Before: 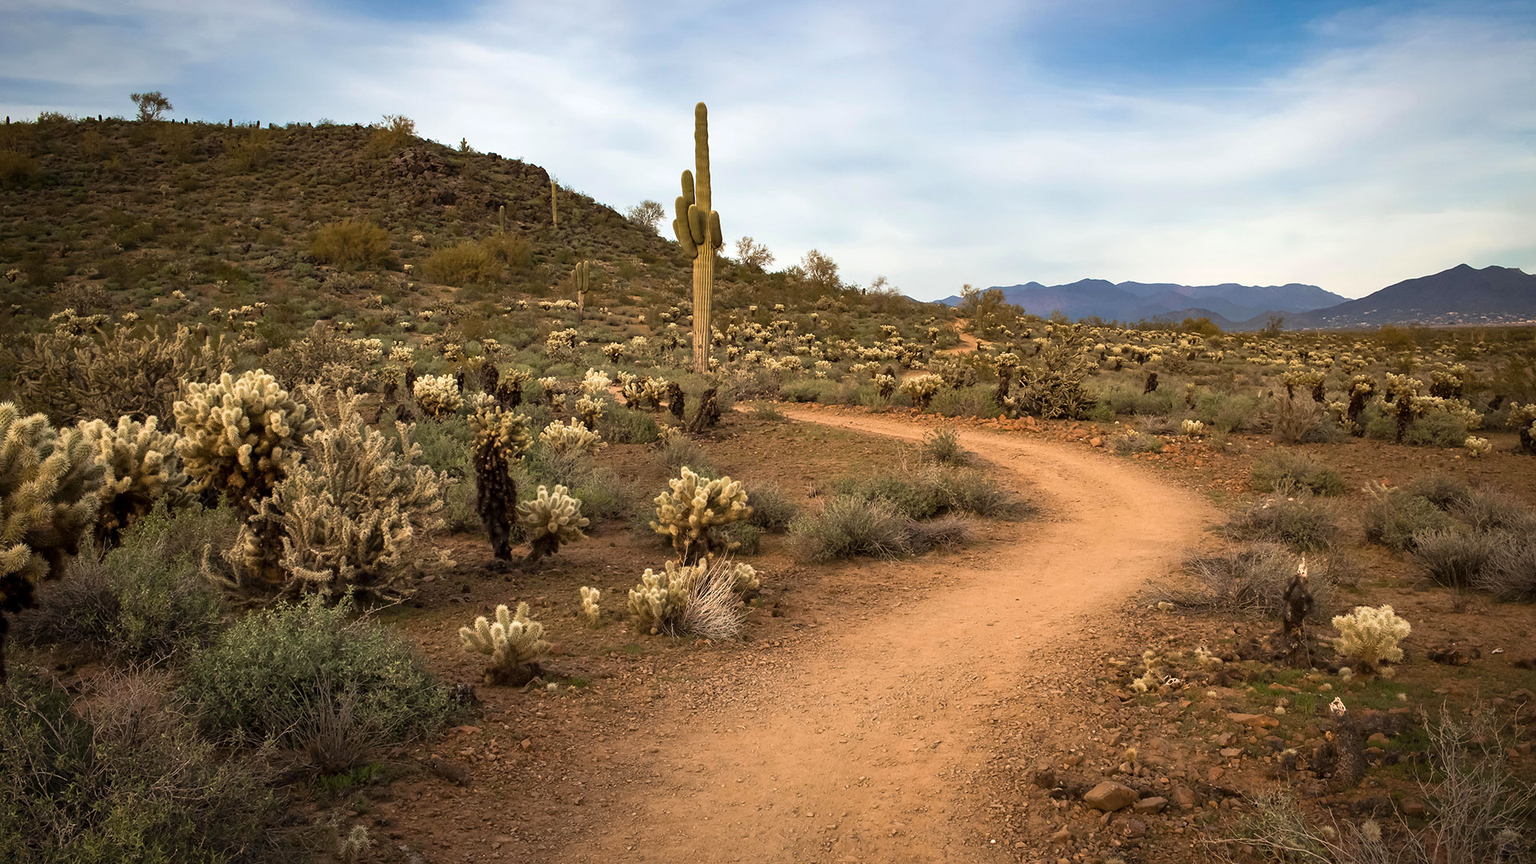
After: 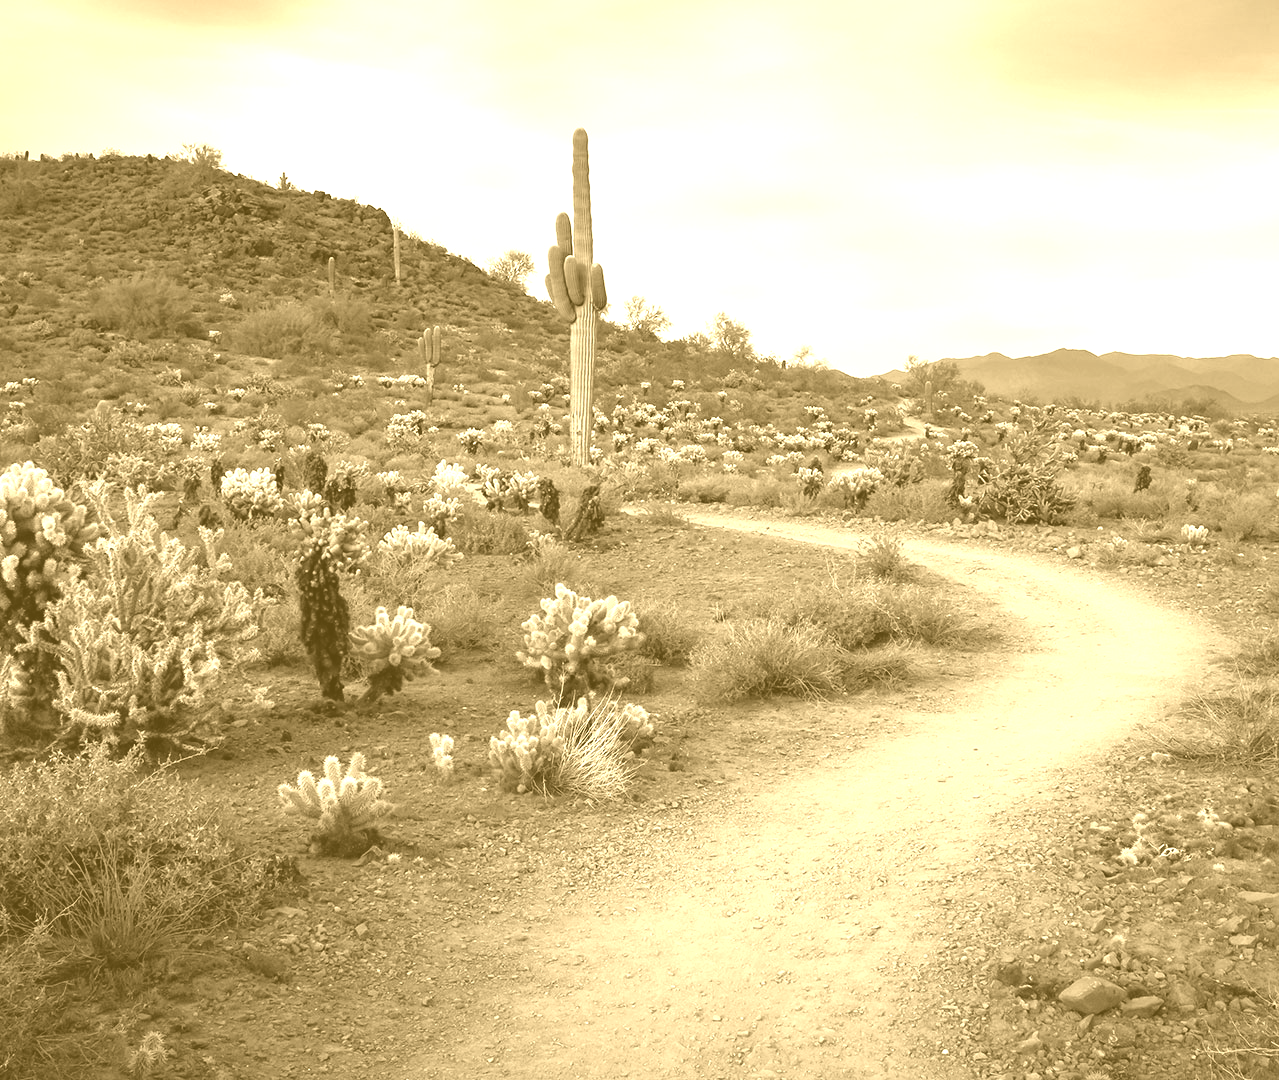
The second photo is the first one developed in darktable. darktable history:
crop: left 15.419%, right 17.914%
colorize: hue 36°, source mix 100%
